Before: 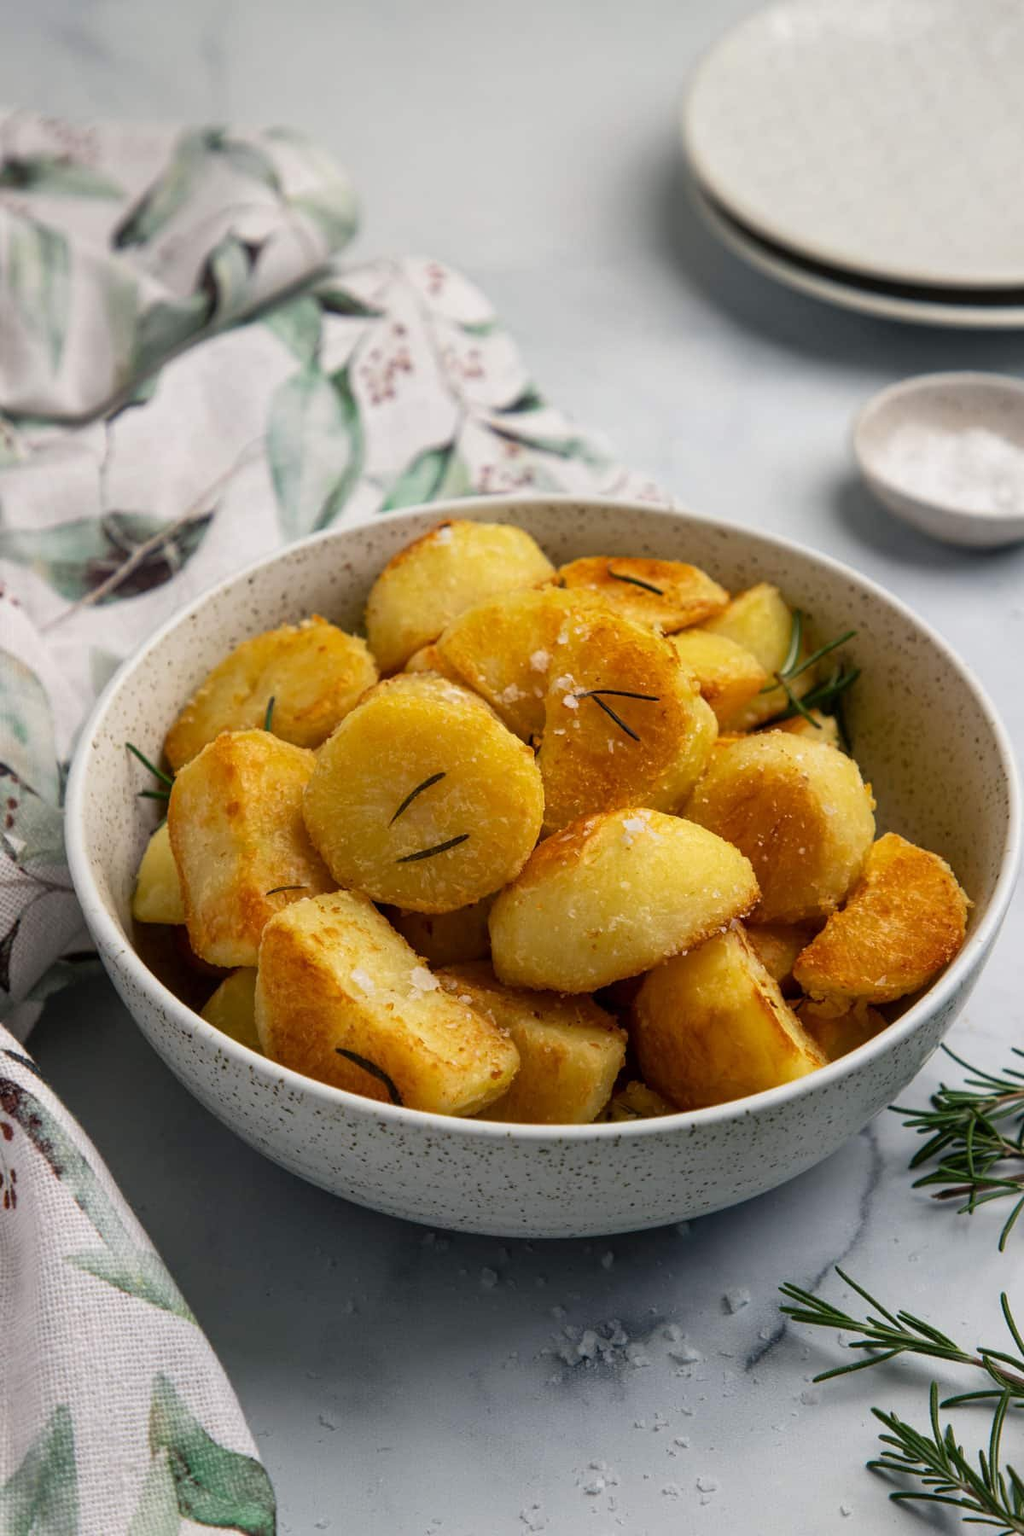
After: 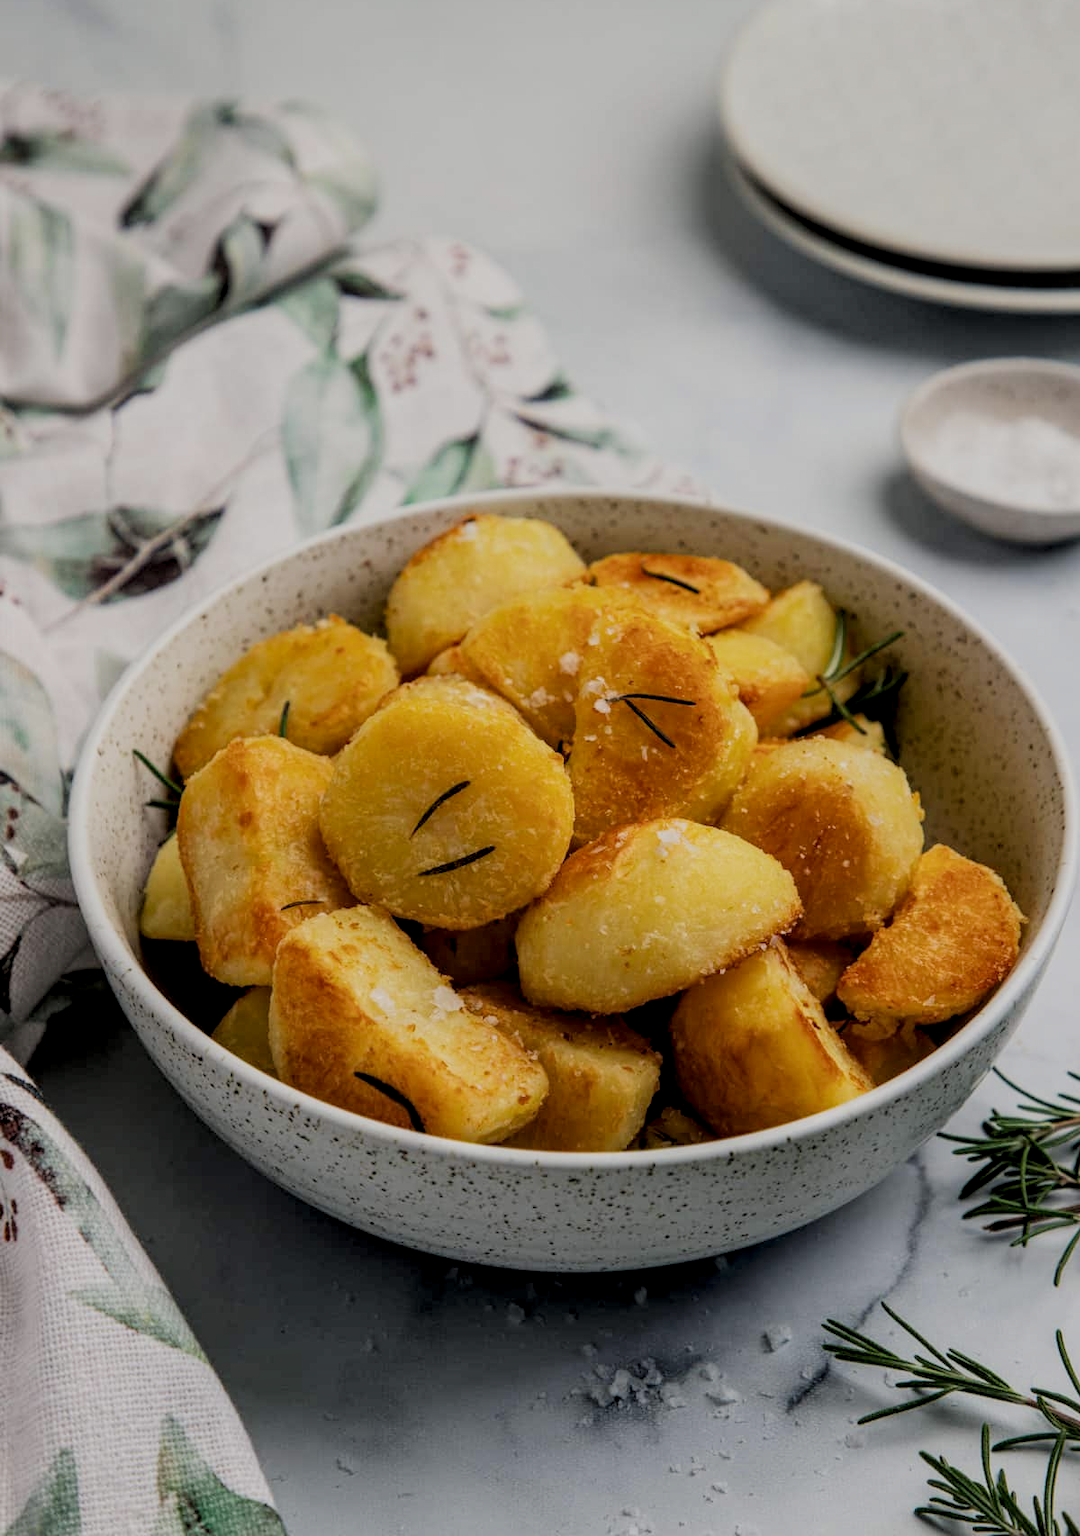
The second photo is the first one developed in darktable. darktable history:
crop and rotate: top 2.123%, bottom 3.062%
filmic rgb: black relative exposure -6.98 EV, white relative exposure 5.67 EV, hardness 2.86
tone equalizer: smoothing diameter 24.92%, edges refinement/feathering 8.72, preserve details guided filter
local contrast: detail 130%
